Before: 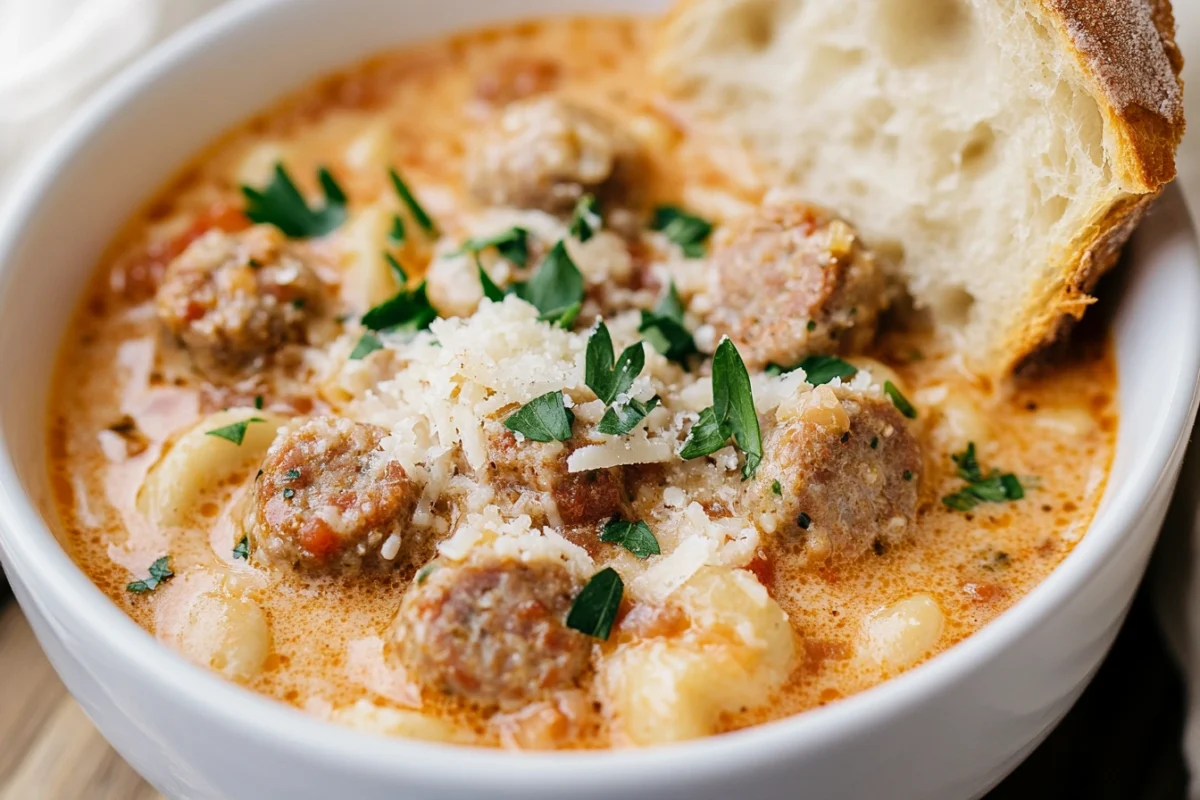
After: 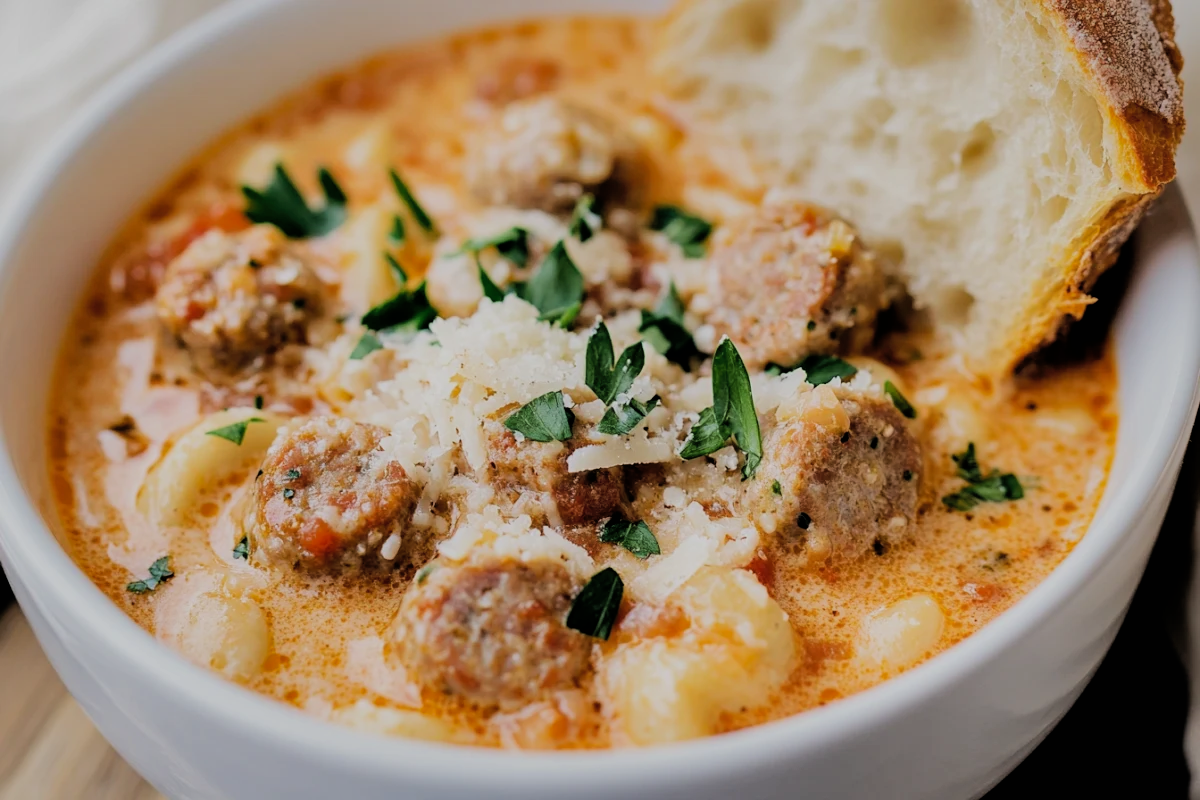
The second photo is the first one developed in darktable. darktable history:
shadows and highlights: shadows 39.49, highlights -59.89
filmic rgb: black relative exposure -5.03 EV, white relative exposure 3.95 EV, hardness 2.89, contrast 1.297
